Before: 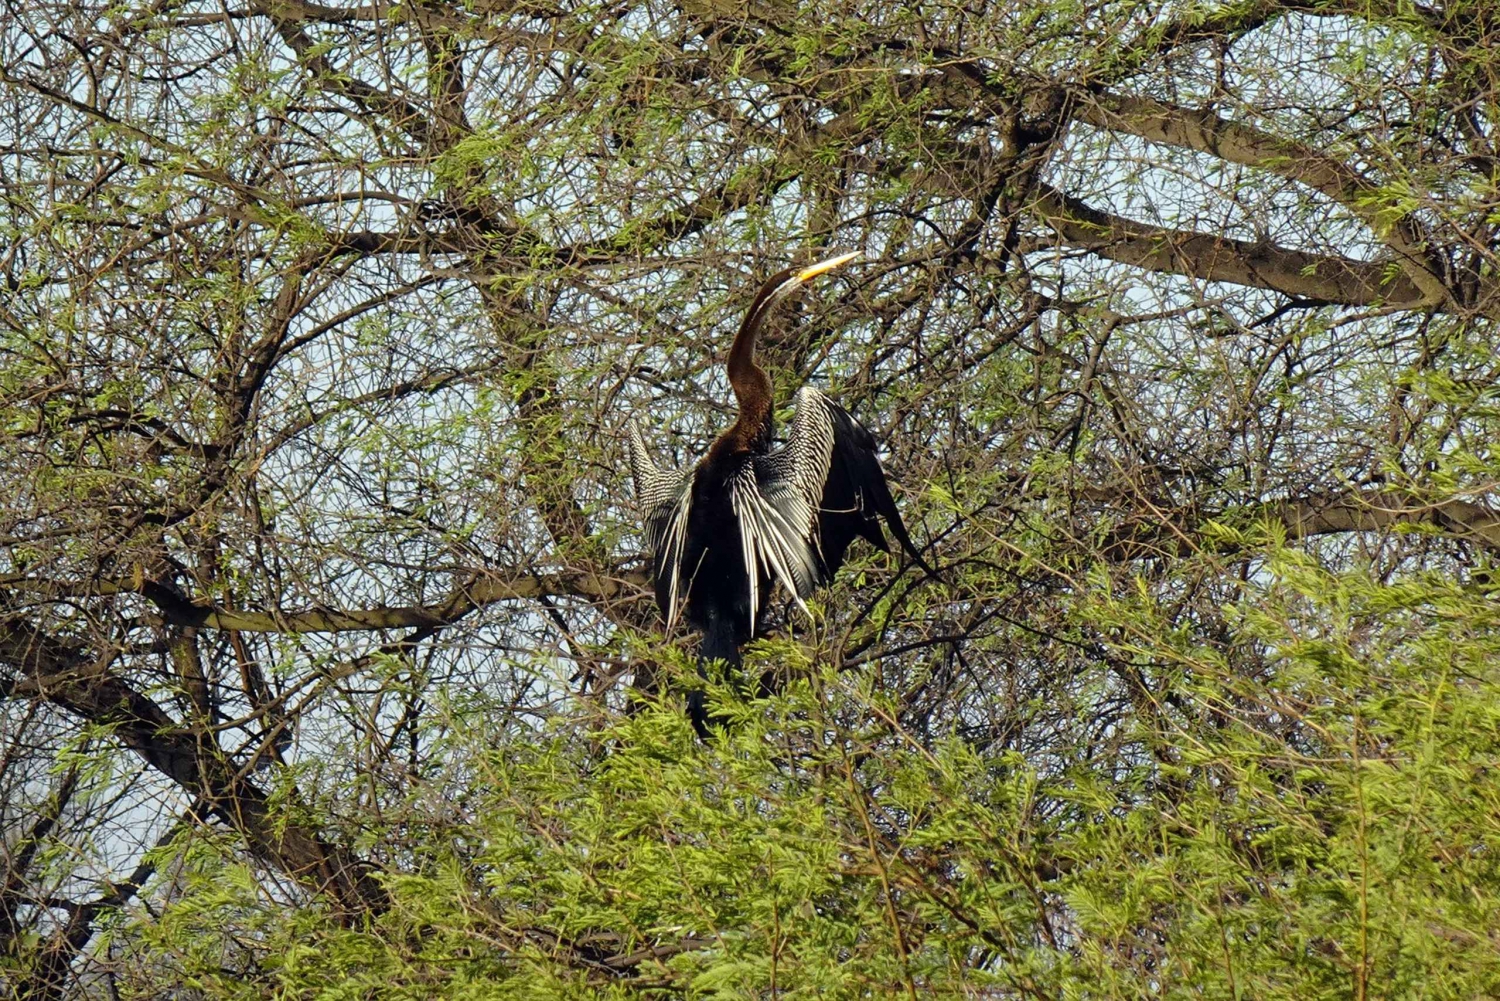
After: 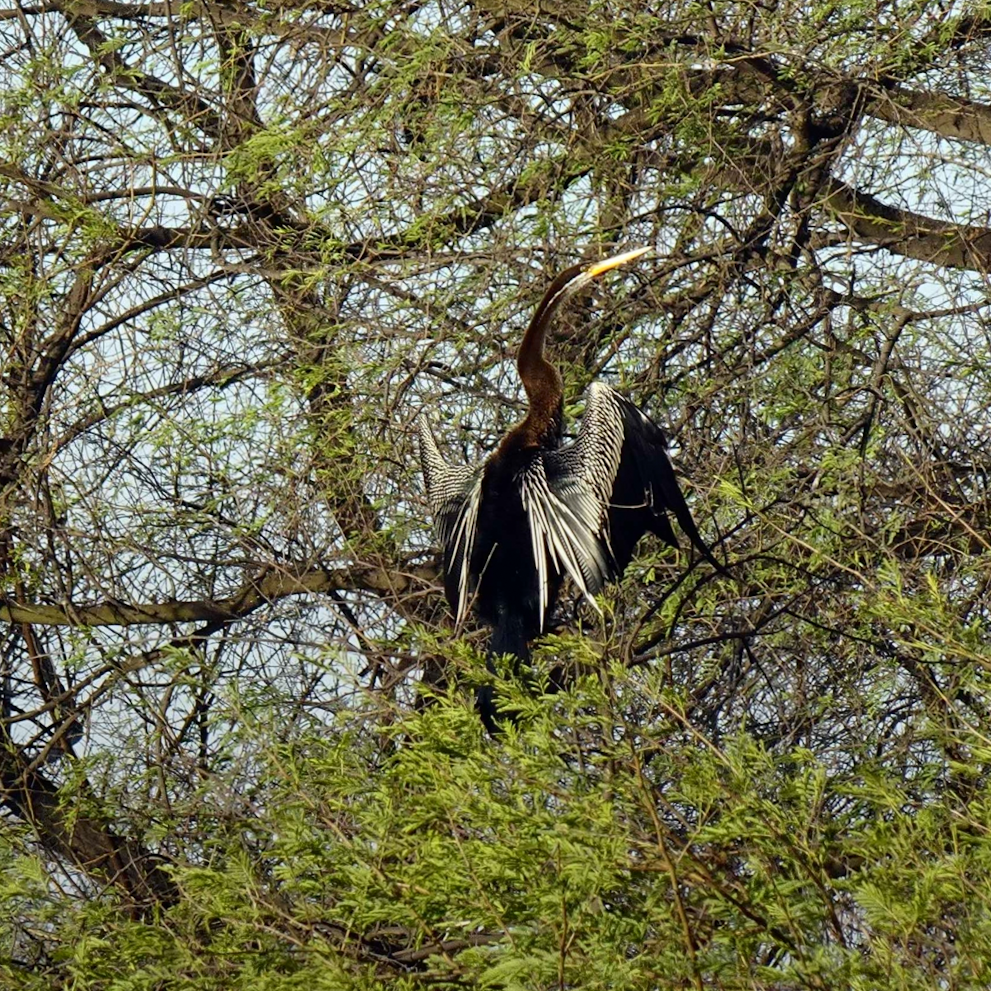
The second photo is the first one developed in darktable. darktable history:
graduated density: rotation -180°, offset 24.95
rotate and perspective: rotation 0.192°, lens shift (horizontal) -0.015, crop left 0.005, crop right 0.996, crop top 0.006, crop bottom 0.99
contrast brightness saturation: contrast 0.14
crop and rotate: left 13.409%, right 19.924%
